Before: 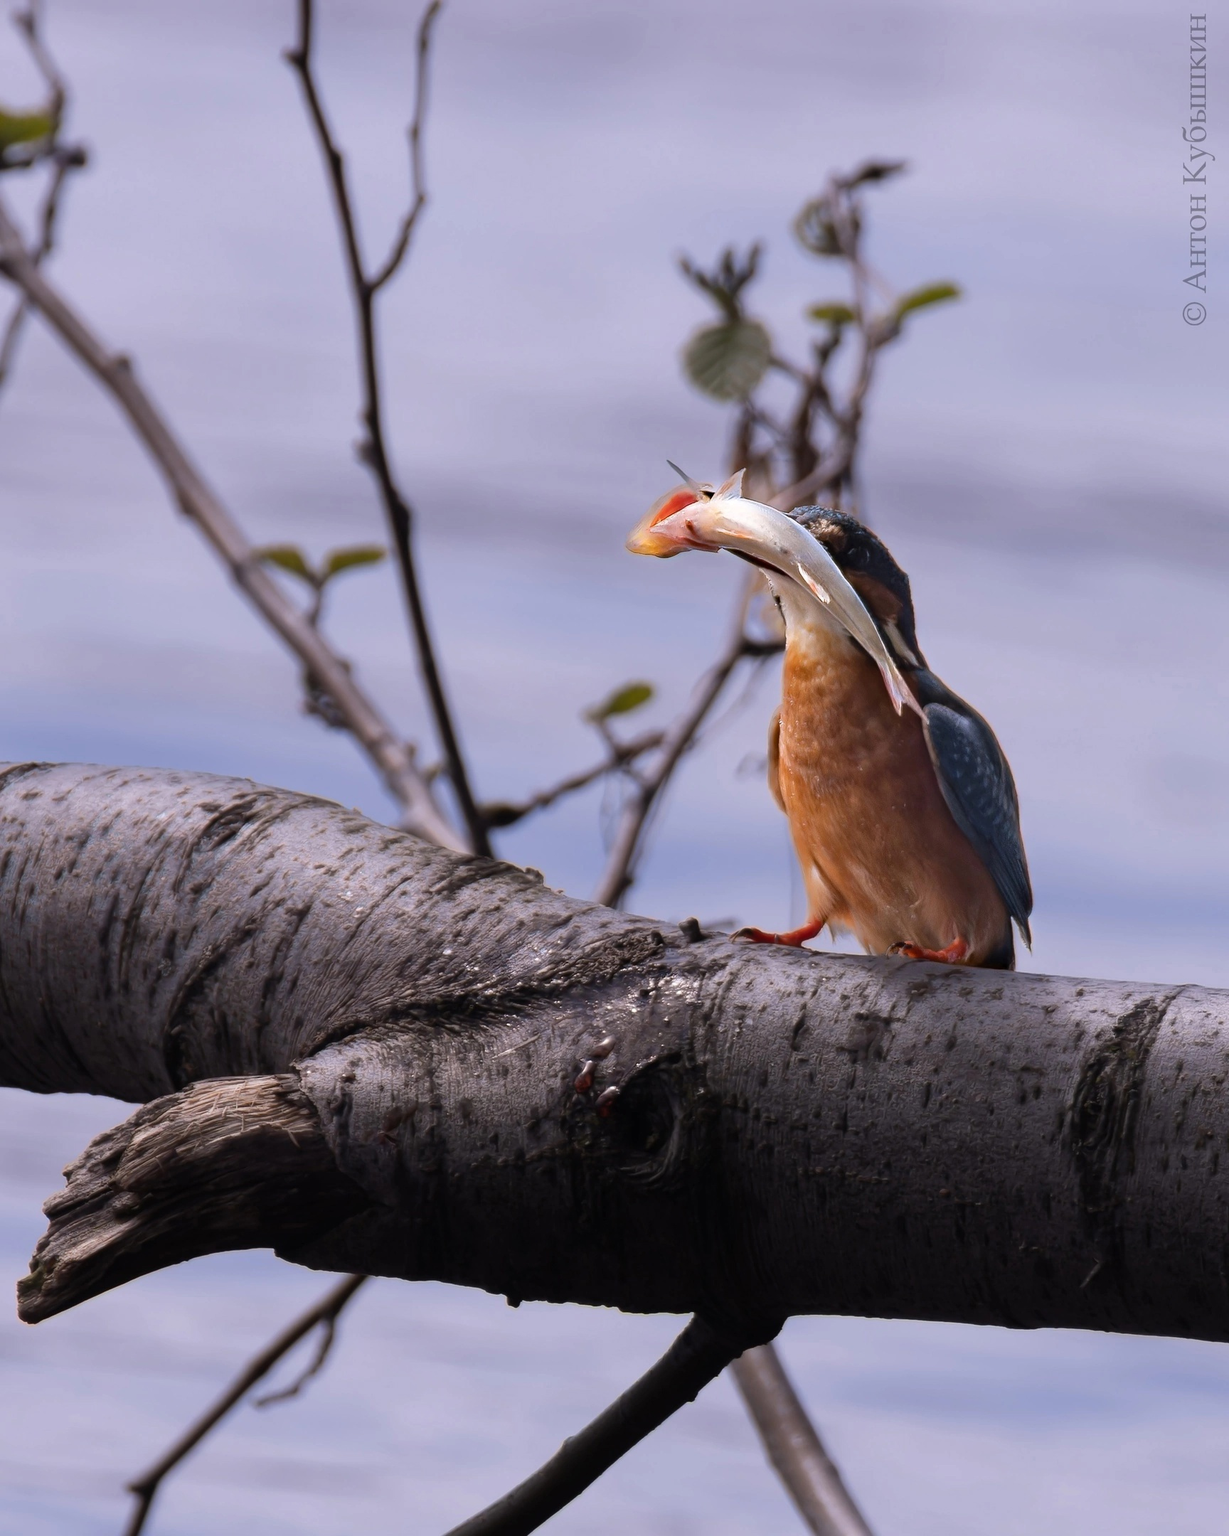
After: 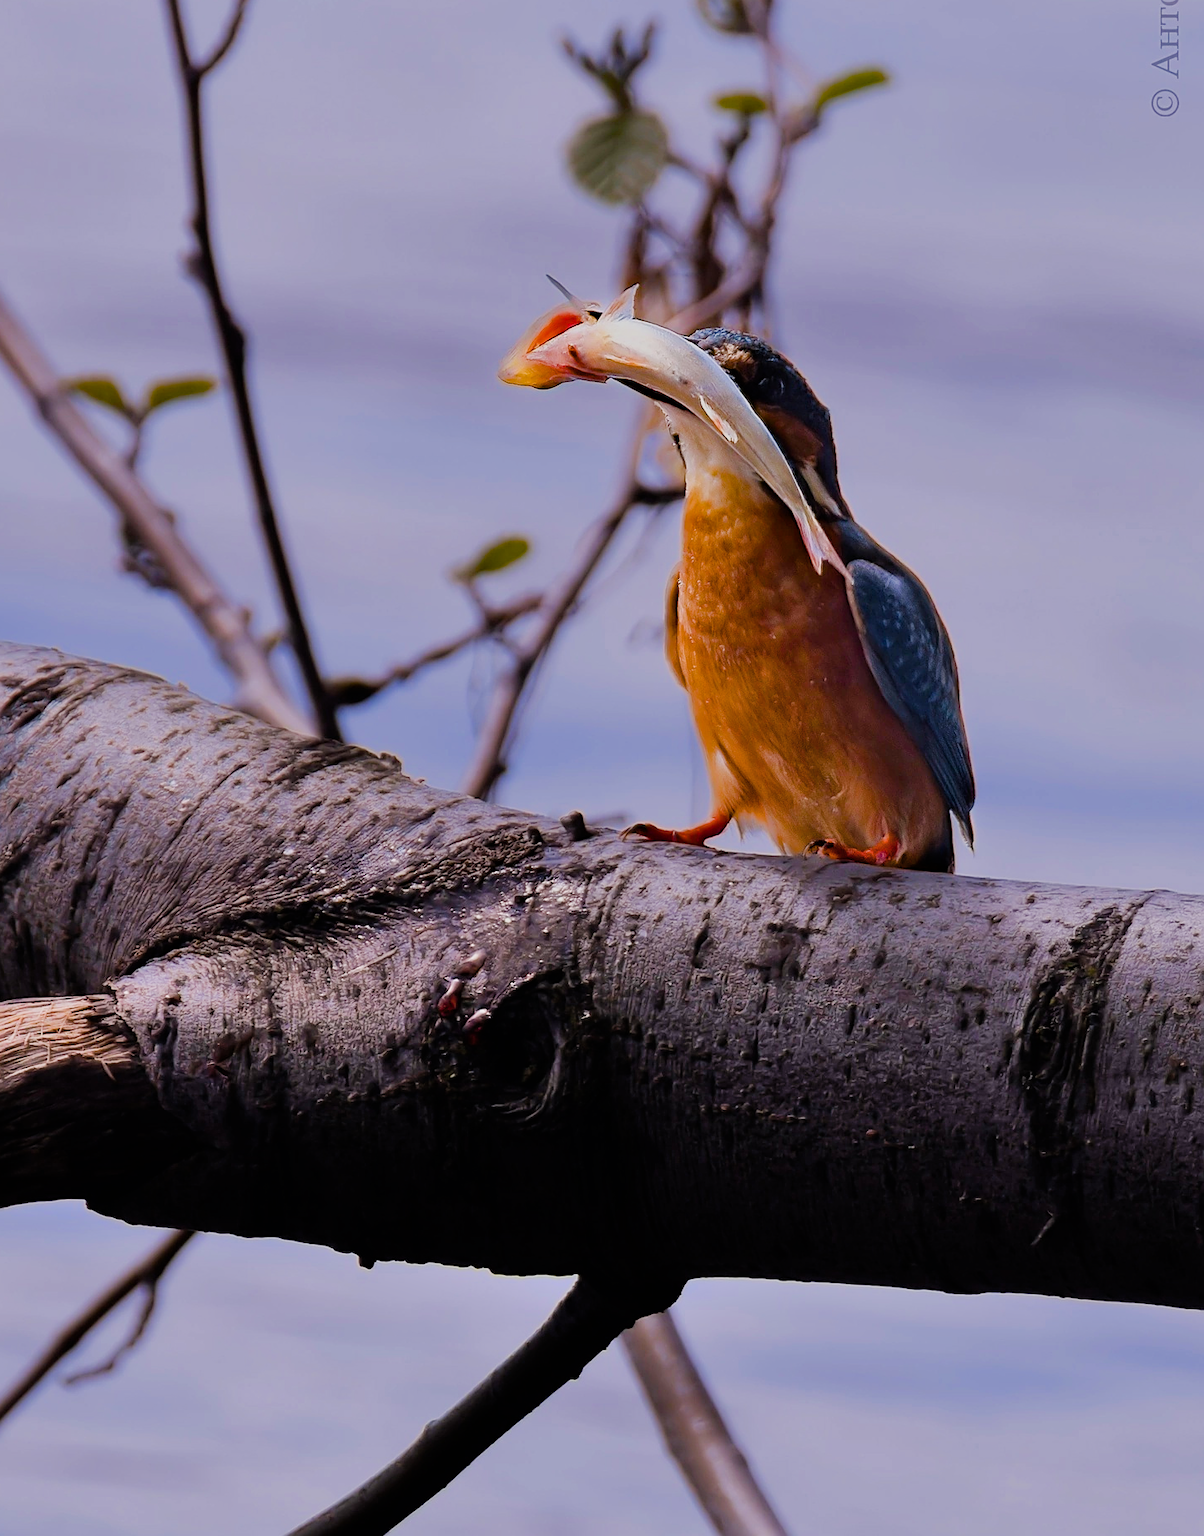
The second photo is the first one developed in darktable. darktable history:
crop: left 16.425%, top 14.747%
shadows and highlights: shadows 52.05, highlights -28.55, soften with gaussian
filmic rgb: black relative exposure -7.65 EV, white relative exposure 4.56 EV, hardness 3.61
sharpen: on, module defaults
color balance rgb: linear chroma grading › shadows 10.16%, linear chroma grading › highlights 9.819%, linear chroma grading › global chroma 14.835%, linear chroma grading › mid-tones 14.718%, perceptual saturation grading › global saturation 26.158%, perceptual saturation grading › highlights -27.967%, perceptual saturation grading › mid-tones 15.623%, perceptual saturation grading › shadows 33.943%
